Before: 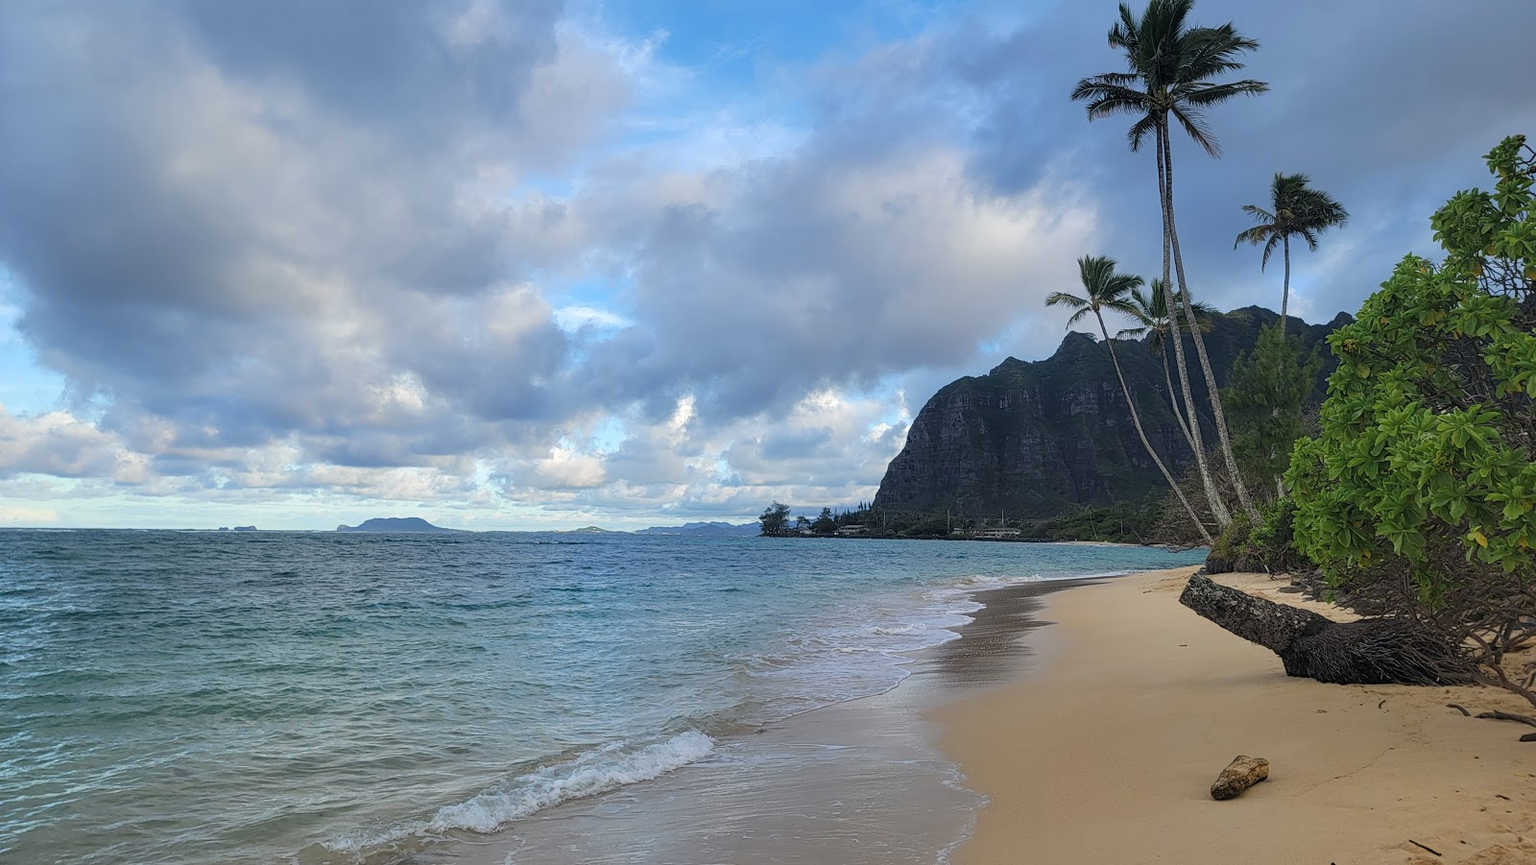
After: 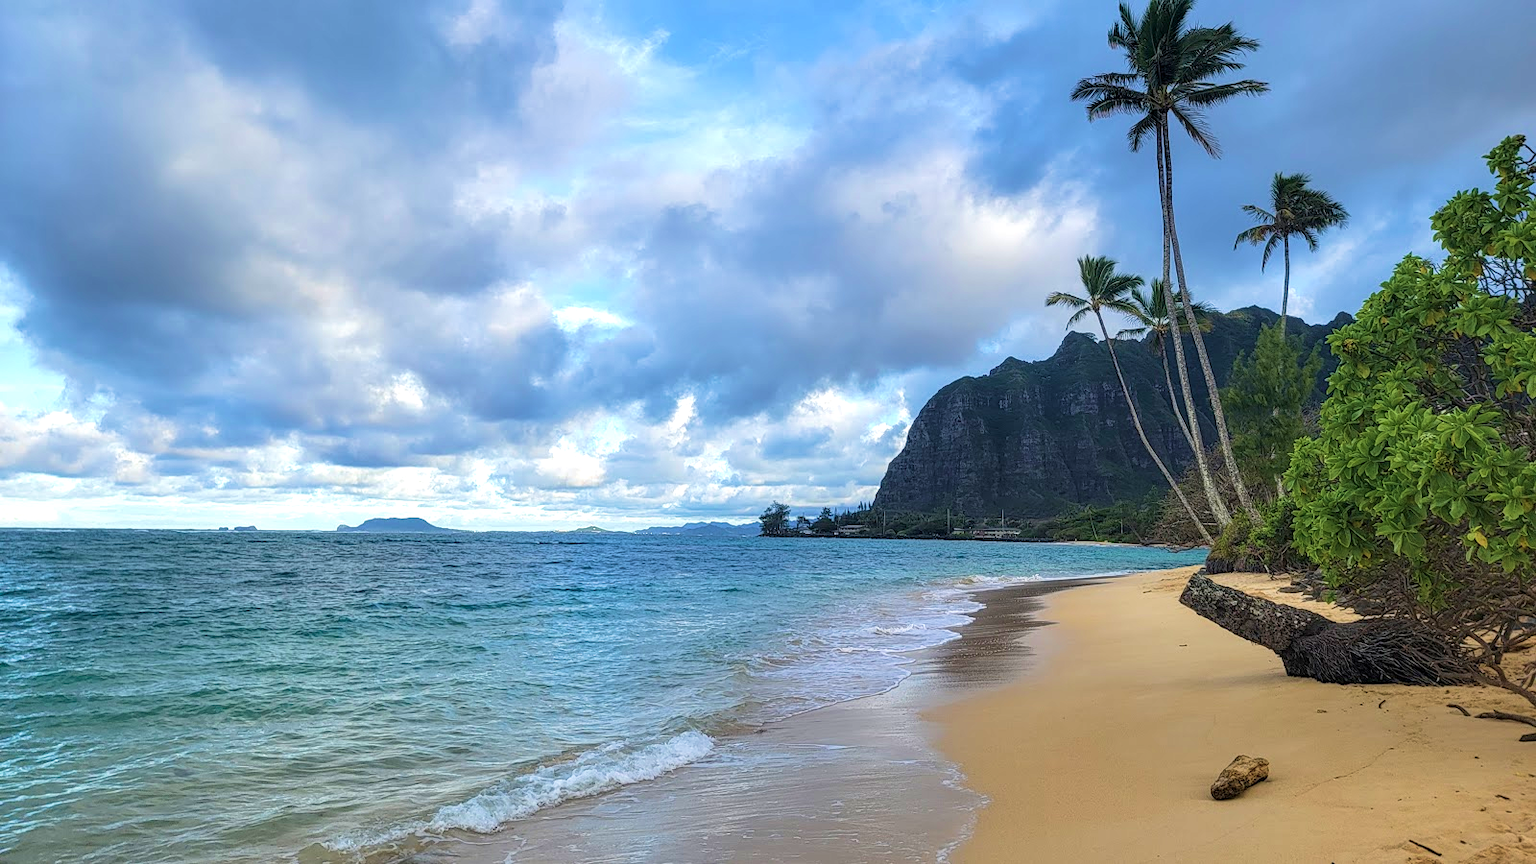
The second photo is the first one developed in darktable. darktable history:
local contrast: on, module defaults
velvia: strength 50.38%
exposure: black level correction 0, exposure 0.398 EV, compensate highlight preservation false
